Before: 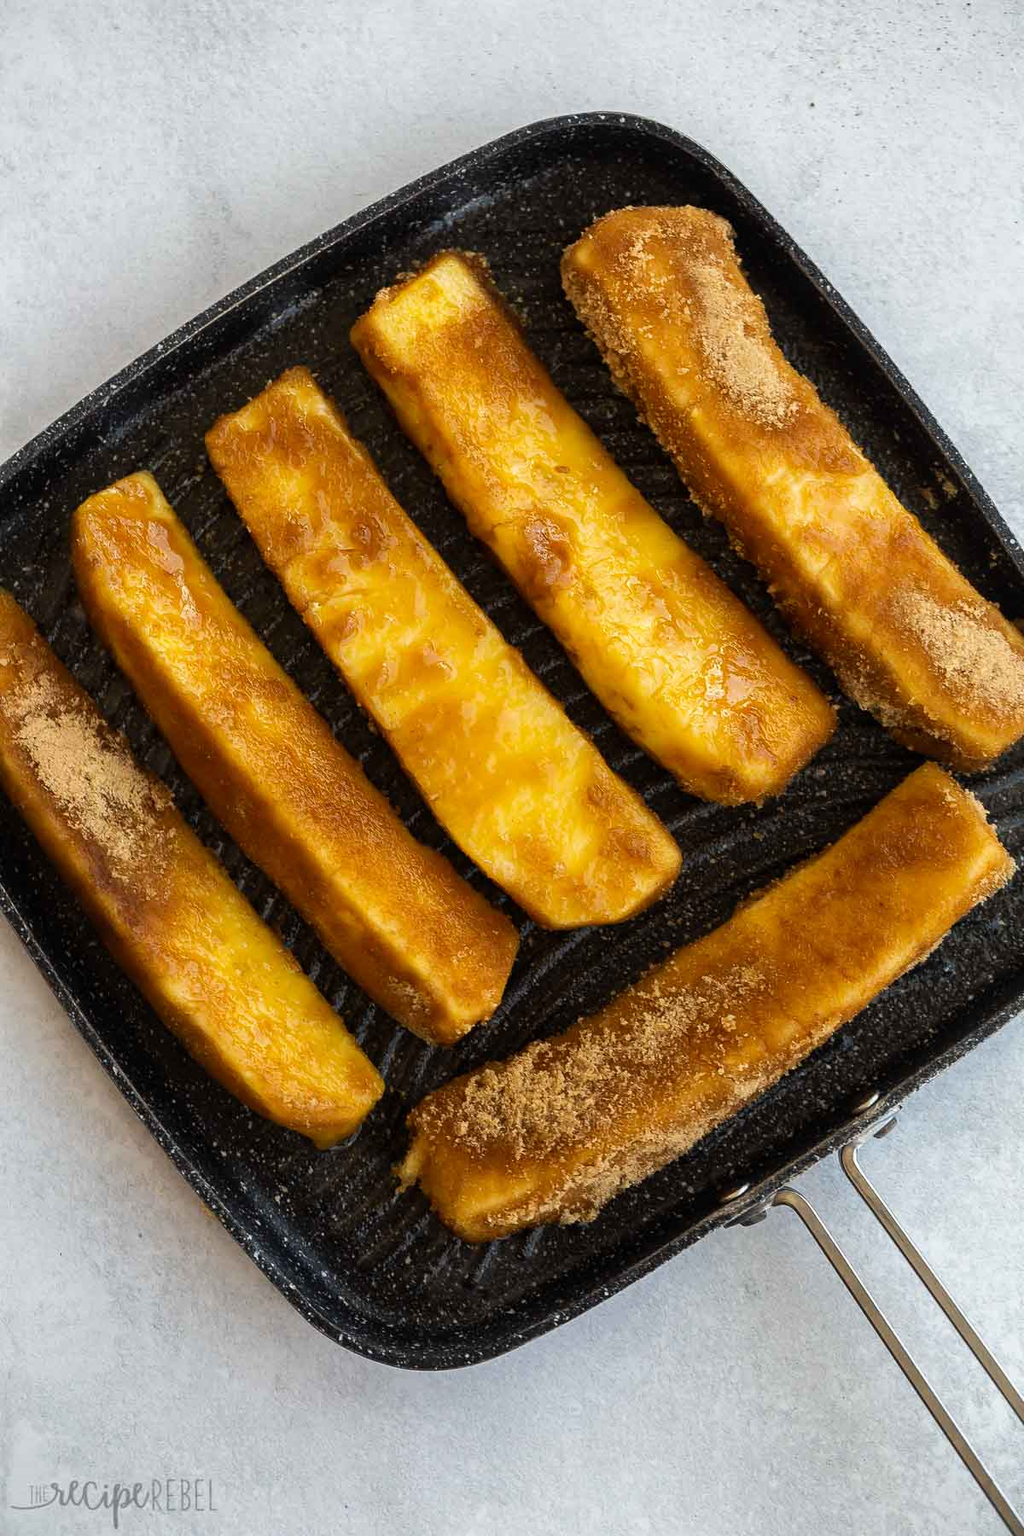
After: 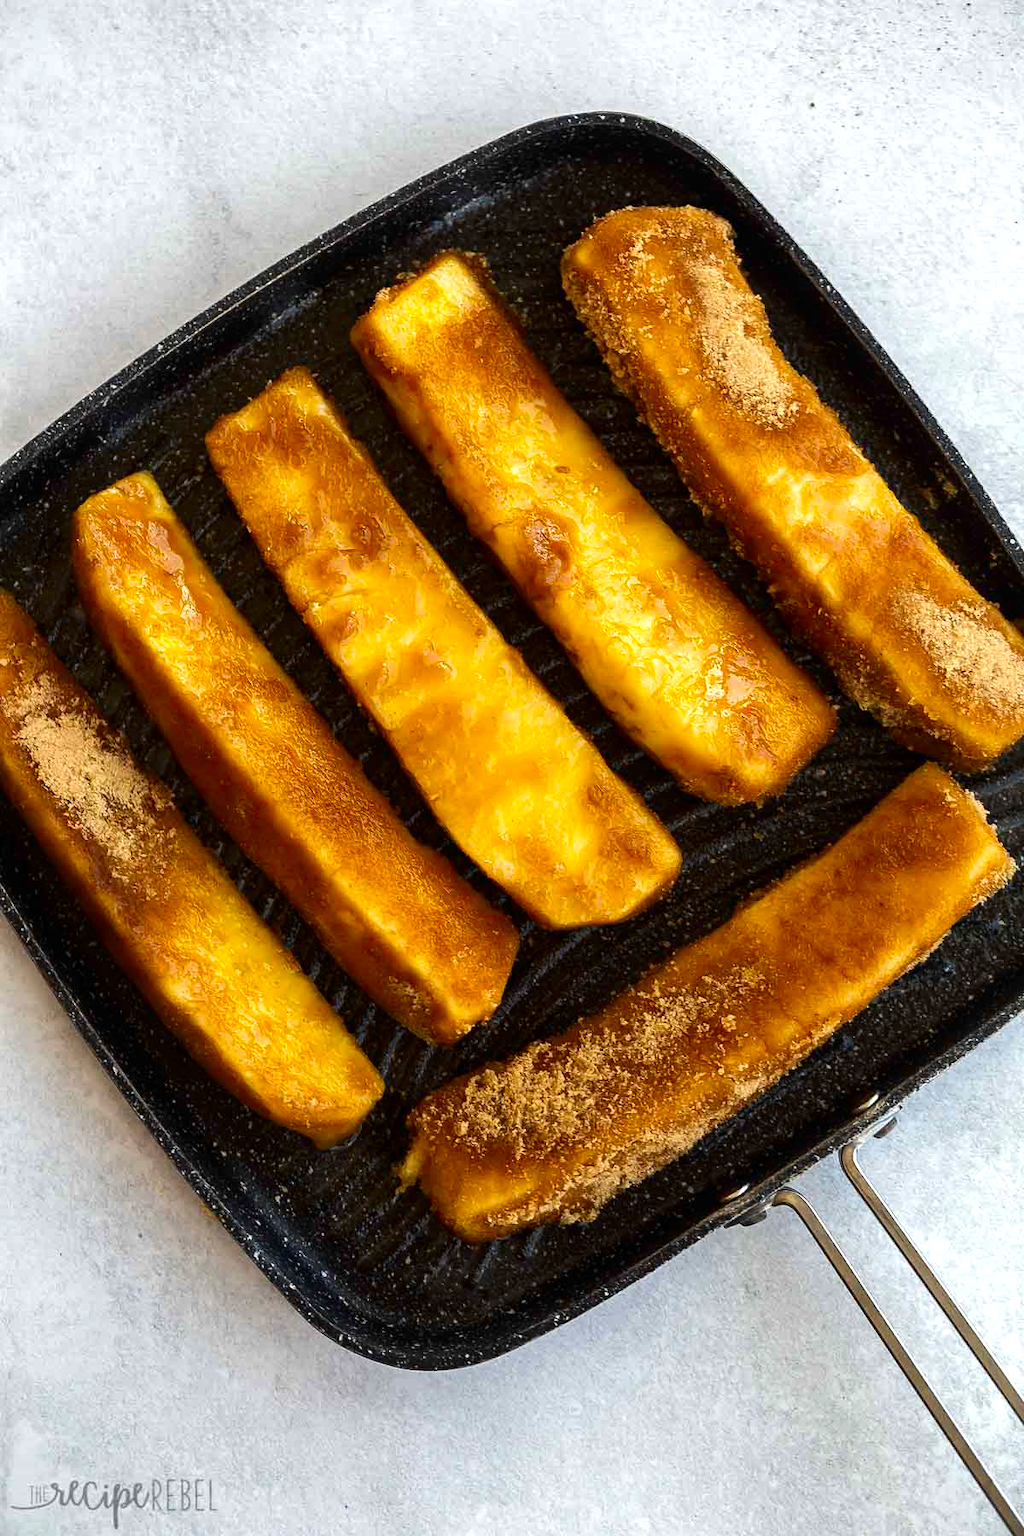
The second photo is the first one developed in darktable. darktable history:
shadows and highlights: radius 121.17, shadows 21.45, white point adjustment -9.61, highlights -15.11, soften with gaussian
exposure: exposure 0.659 EV, compensate exposure bias true, compensate highlight preservation false
contrast brightness saturation: contrast 0.067, brightness -0.133, saturation 0.058
